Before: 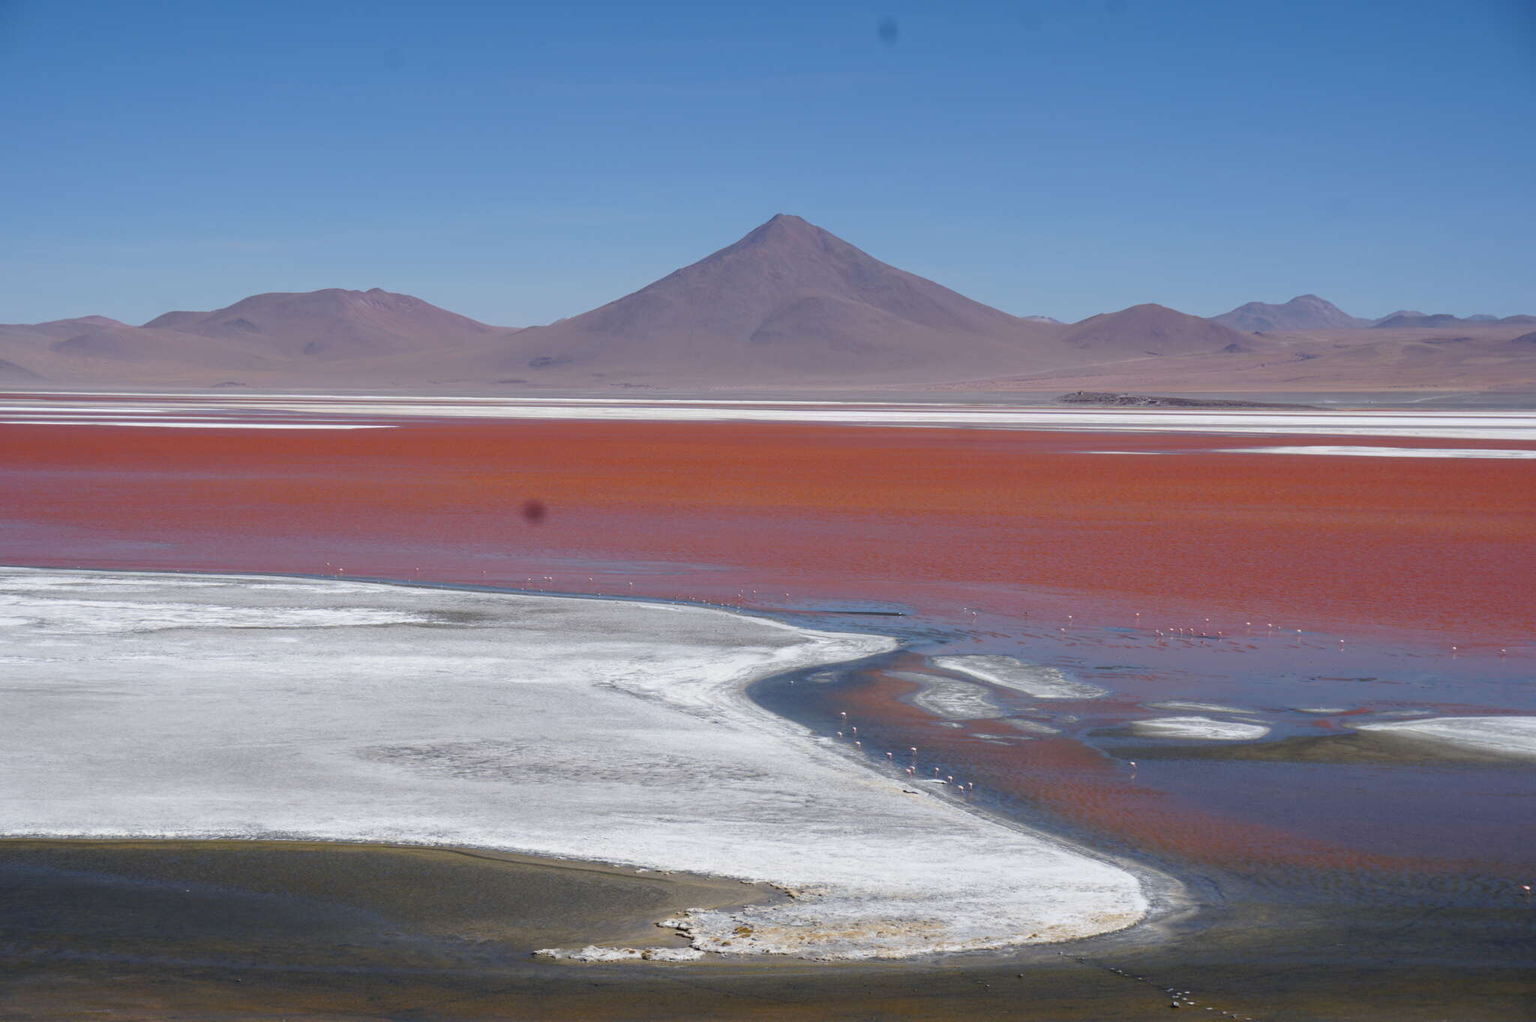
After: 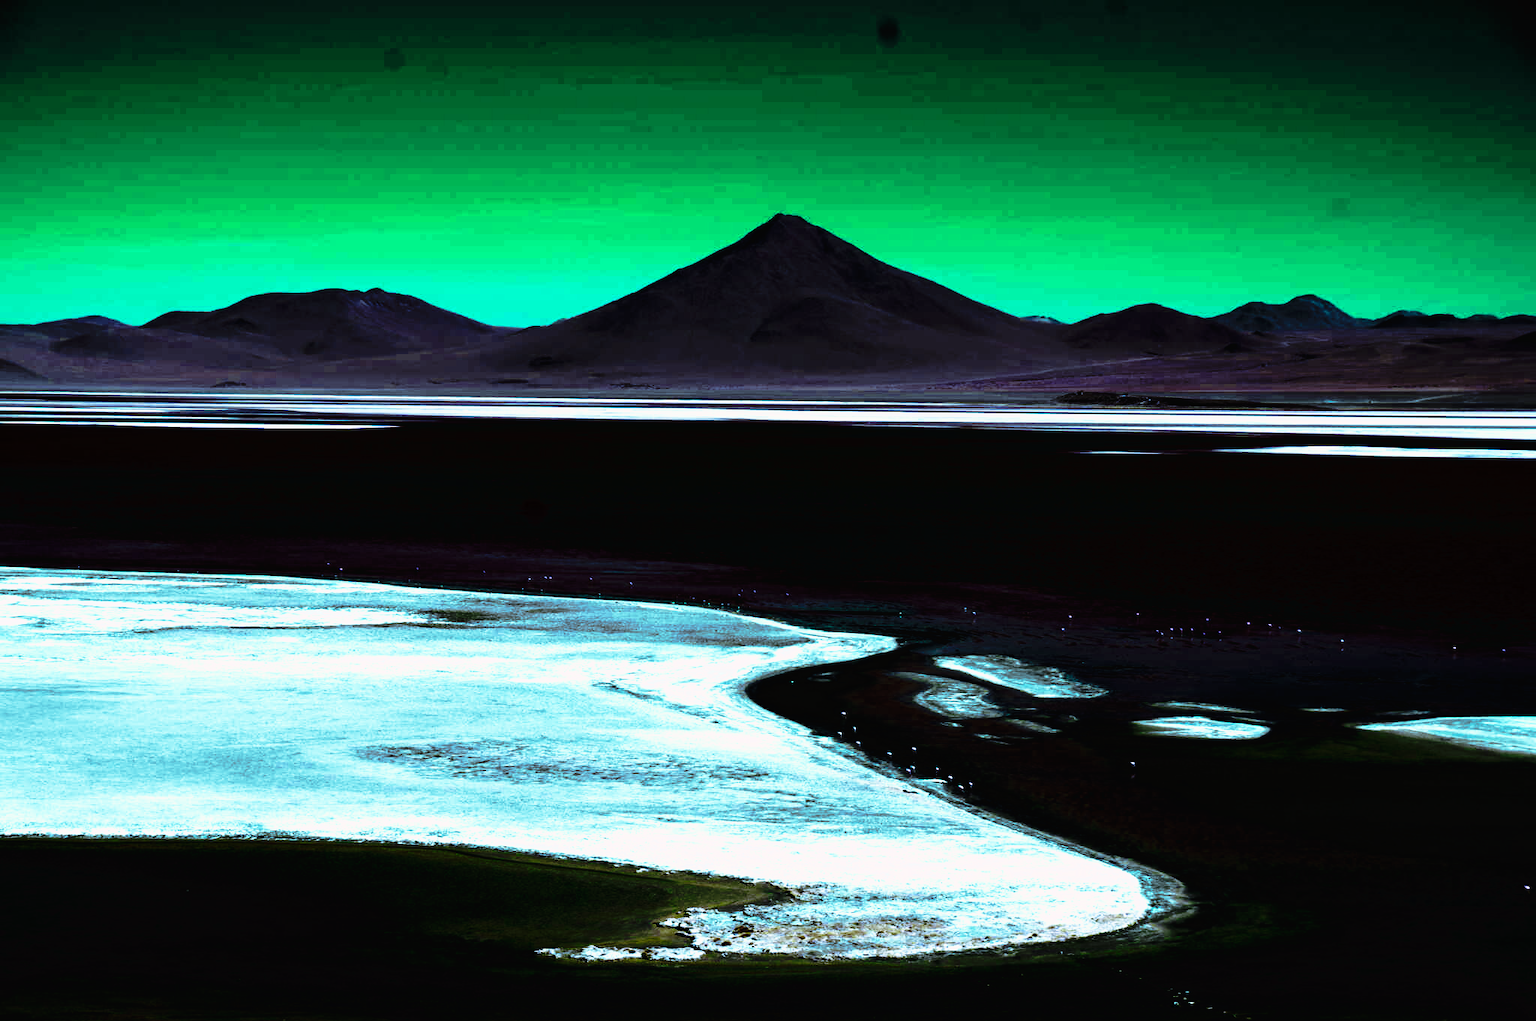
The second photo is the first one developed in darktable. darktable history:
tone curve: curves: ch0 [(0, 0) (0.003, 0.005) (0.011, 0.005) (0.025, 0.006) (0.044, 0.008) (0.069, 0.01) (0.1, 0.012) (0.136, 0.015) (0.177, 0.019) (0.224, 0.017) (0.277, 0.015) (0.335, 0.018) (0.399, 0.043) (0.468, 0.118) (0.543, 0.349) (0.623, 0.591) (0.709, 0.88) (0.801, 0.983) (0.898, 0.973) (1, 1)], preserve colors none
color look up table: target L [102.05, 94.82, 72.82, 70.84, 101.63, 71.51, 72.52, 61.39, 47.74, 55.65, 32.23, 0.471, 200.61, 102.21, 76.82, 70.68, 60.22, 54.49, 34.85, 0.532, 0.139, 2.988, 16.82, 34.36, 5.838, 0.274, 74.72, 68.27, 59.62, 57.16, 35.73, 52.23, 31.37, 40.33, 6.052, 1.101, 20.78, 35.46, 11.23, 94.76, 72.68, 71.91, 93.82, 65.98, 61.78, 54.18, 55.22, 40.43, 3.741], target a [-3.704, -70.61, -7.308, -23.8, -4.226, -19.12, -10.47, -1.476, 2.002, -14.76, -61.83, -0.375, 0, 0, 0.62, 2.721, 4.444, 3.026, 2.322, -0.104, 0.647, 20.76, 52.63, 1.384, 20.95, 0, 5.411, 12.2, 4.701, 28.1, -11.9, 21.96, -60.2, 24.93, -9.129, 18.17, 59.11, 0.131, -3.932, -60.82, -6.952, -16.25, -72.48, -16.94, -9.471, -12.82, -12.34, -14.24, -2.484], target b [46.77, 50.56, -49.32, 24.71, 49.09, 10.39, 8.126, 18.83, 18.55, 13.36, 50.44, 0.283, 0, -0.001, 0.248, 7.981, 0.273, 2.261, 5.535, 0.38, -0.186, 4.23, 28.4, 4.776, 5.294, 0, -44.82, -9.722, -15.12, -2.521, 1.704, -26.99, 37.85, 4.83, -9.581, -62.38, -22.02, -2.653, -0.952, -10.58, -50, -3.606, 33.5, 4.687, -0.179, 8.995, 4.887, 9.549, -9.627], num patches 49
